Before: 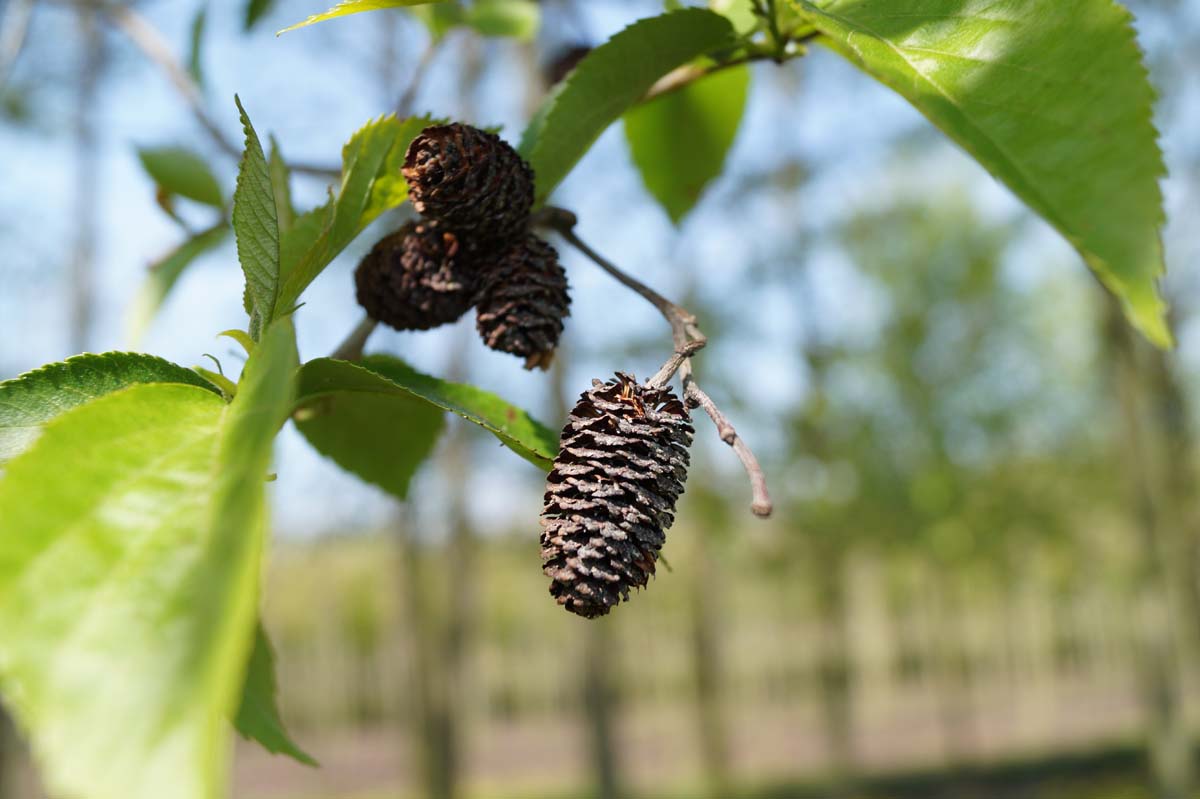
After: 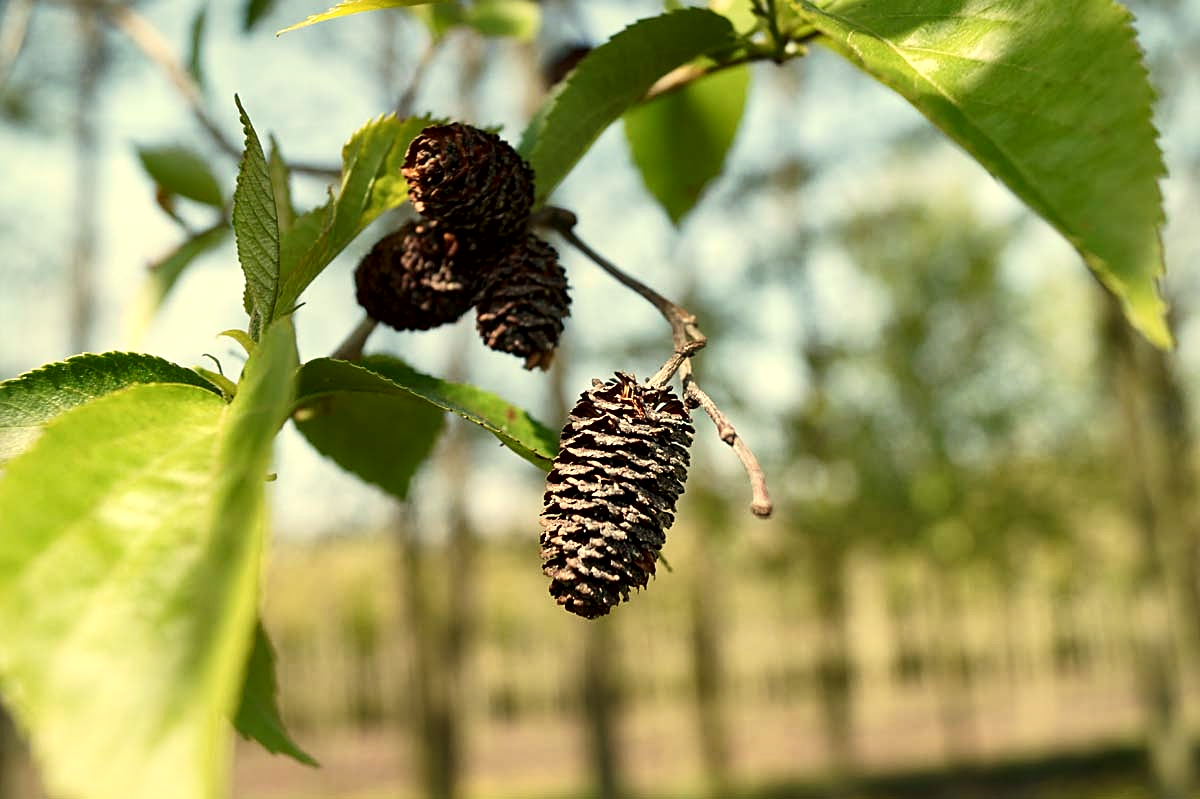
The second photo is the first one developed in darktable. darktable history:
contrast brightness saturation: contrast 0.14
local contrast: mode bilateral grid, contrast 25, coarseness 60, detail 151%, midtone range 0.2
sharpen: on, module defaults
white balance: red 1.08, blue 0.791
